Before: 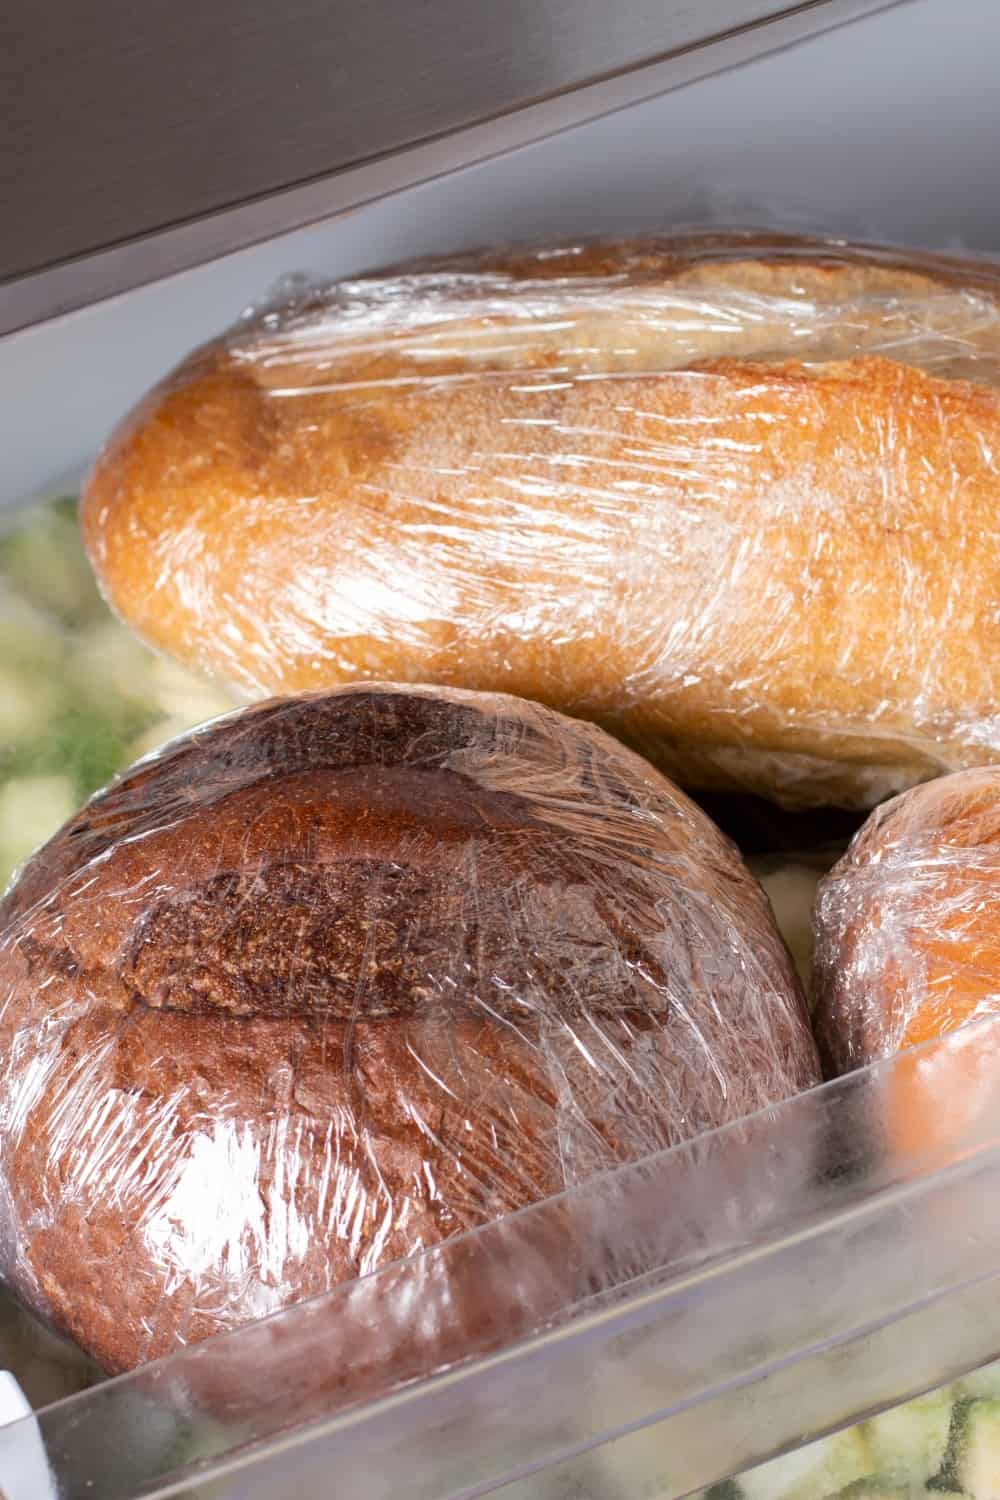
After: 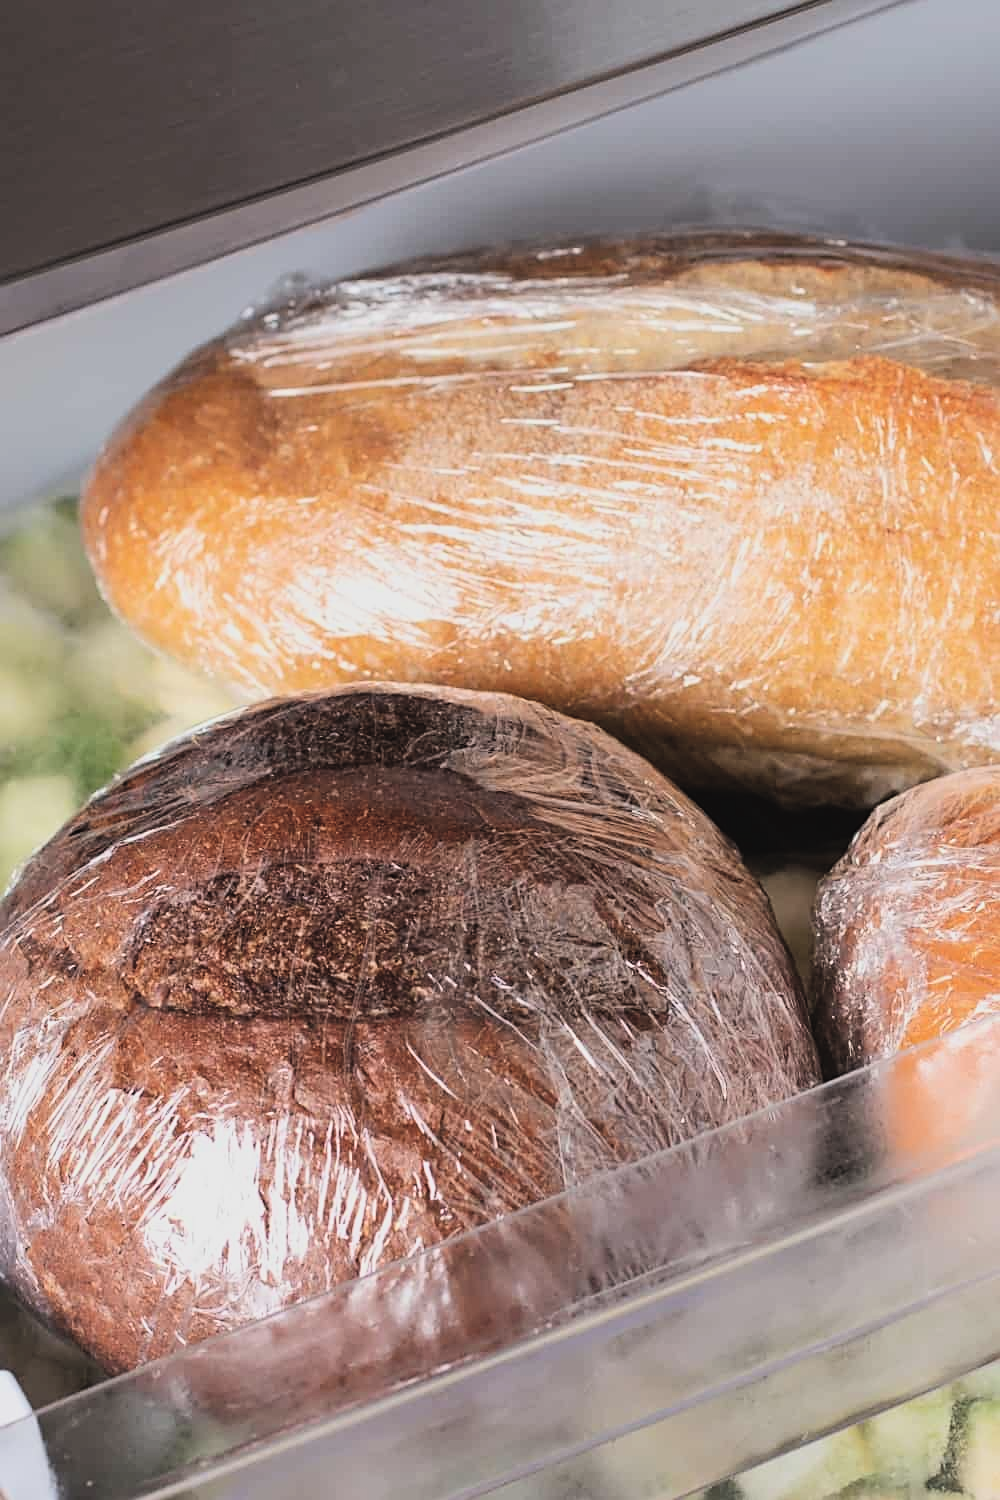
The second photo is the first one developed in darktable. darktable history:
filmic rgb: hardness 4.17, contrast 1.364, color science v6 (2022)
exposure: black level correction -0.023, exposure -0.039 EV, compensate highlight preservation false
sharpen: on, module defaults
